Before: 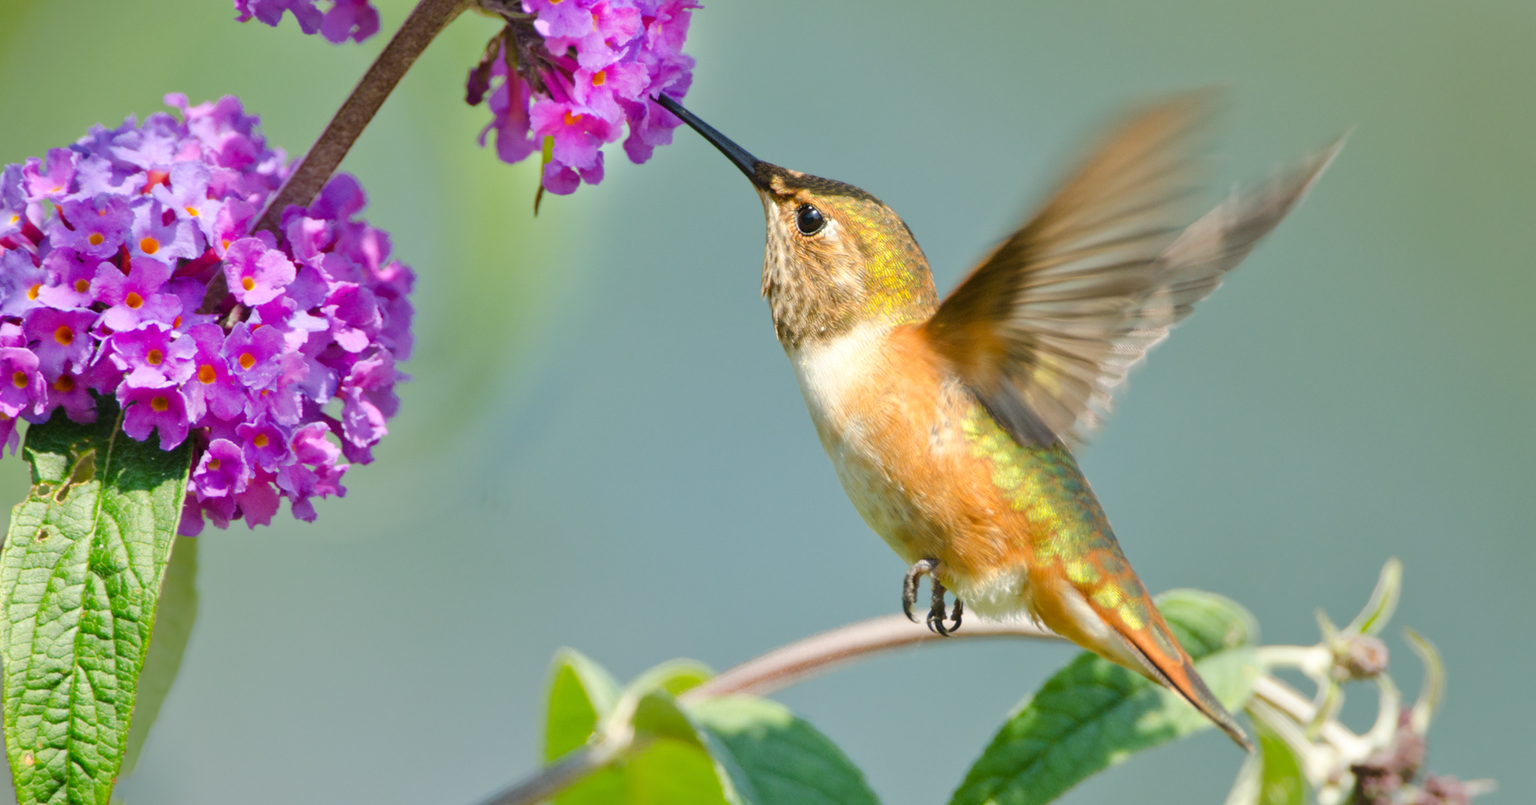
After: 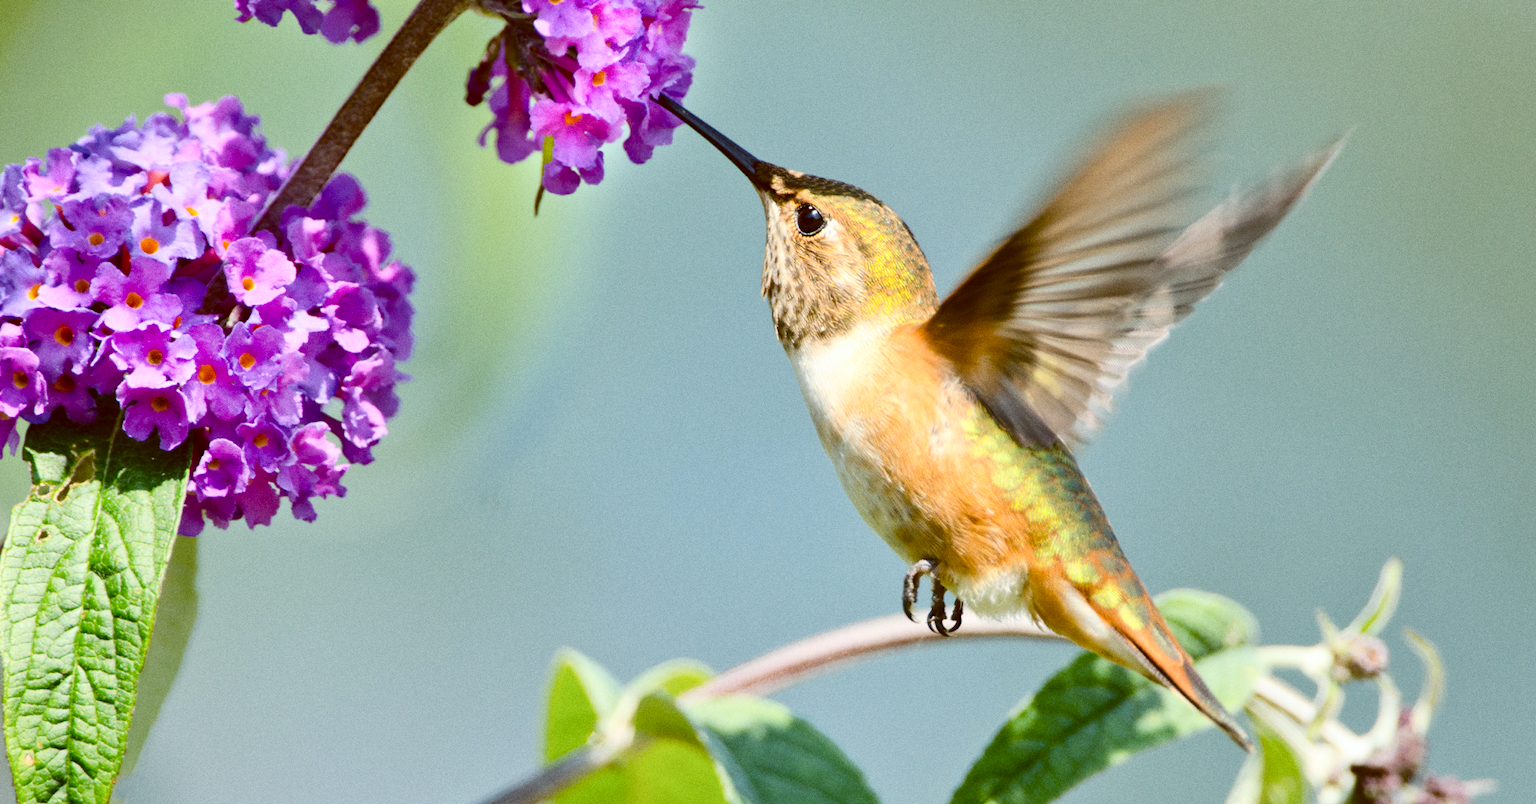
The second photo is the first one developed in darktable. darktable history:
grain: coarseness 0.09 ISO
contrast brightness saturation: contrast 0.28
color balance: lift [1, 1.015, 1.004, 0.985], gamma [1, 0.958, 0.971, 1.042], gain [1, 0.956, 0.977, 1.044]
